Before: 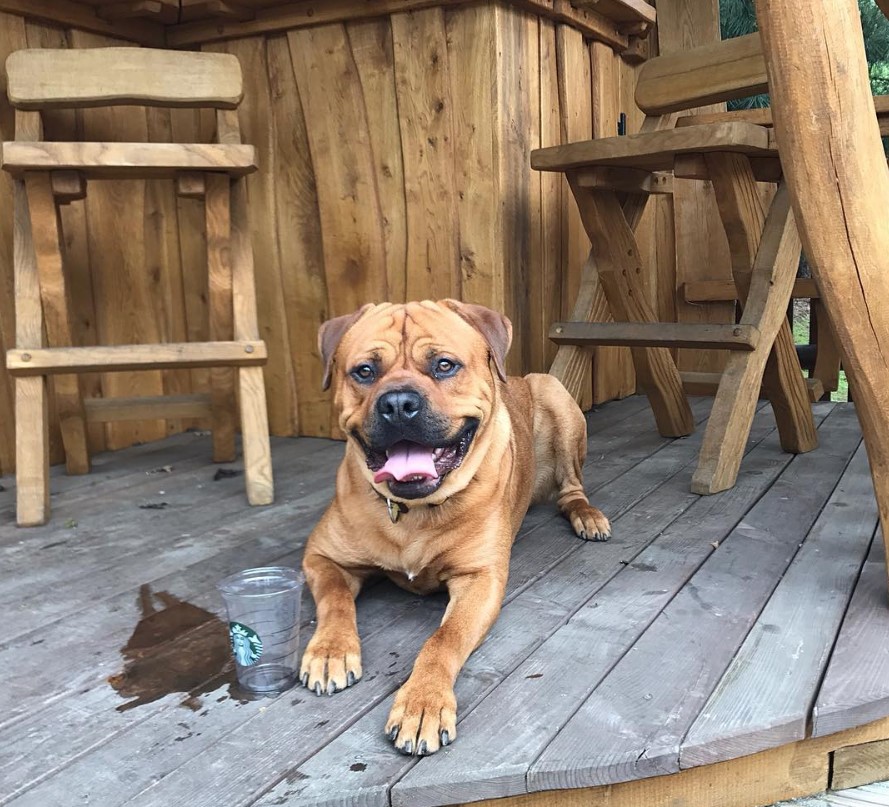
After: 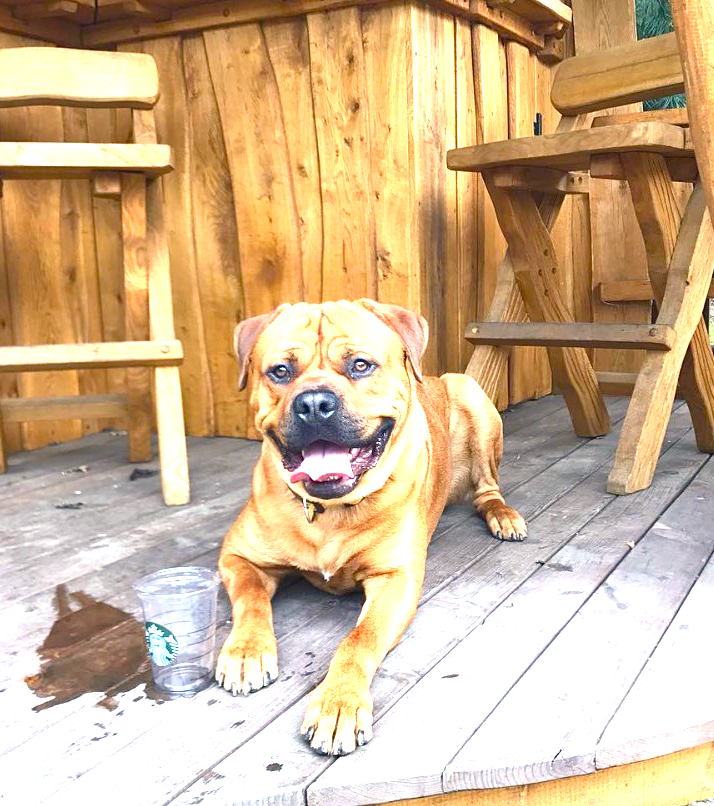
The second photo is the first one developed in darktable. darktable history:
exposure: black level correction 0, exposure 1.445 EV, compensate exposure bias true, compensate highlight preservation false
color balance rgb: power › hue 329.13°, highlights gain › chroma 1.701%, highlights gain › hue 57.37°, linear chroma grading › shadows -2.253%, linear chroma grading › highlights -14.028%, linear chroma grading › global chroma -9.388%, linear chroma grading › mid-tones -10.275%, perceptual saturation grading › global saturation 35.957%, perceptual saturation grading › shadows 35.917%, global vibrance 20.33%
crop and rotate: left 9.496%, right 10.13%
